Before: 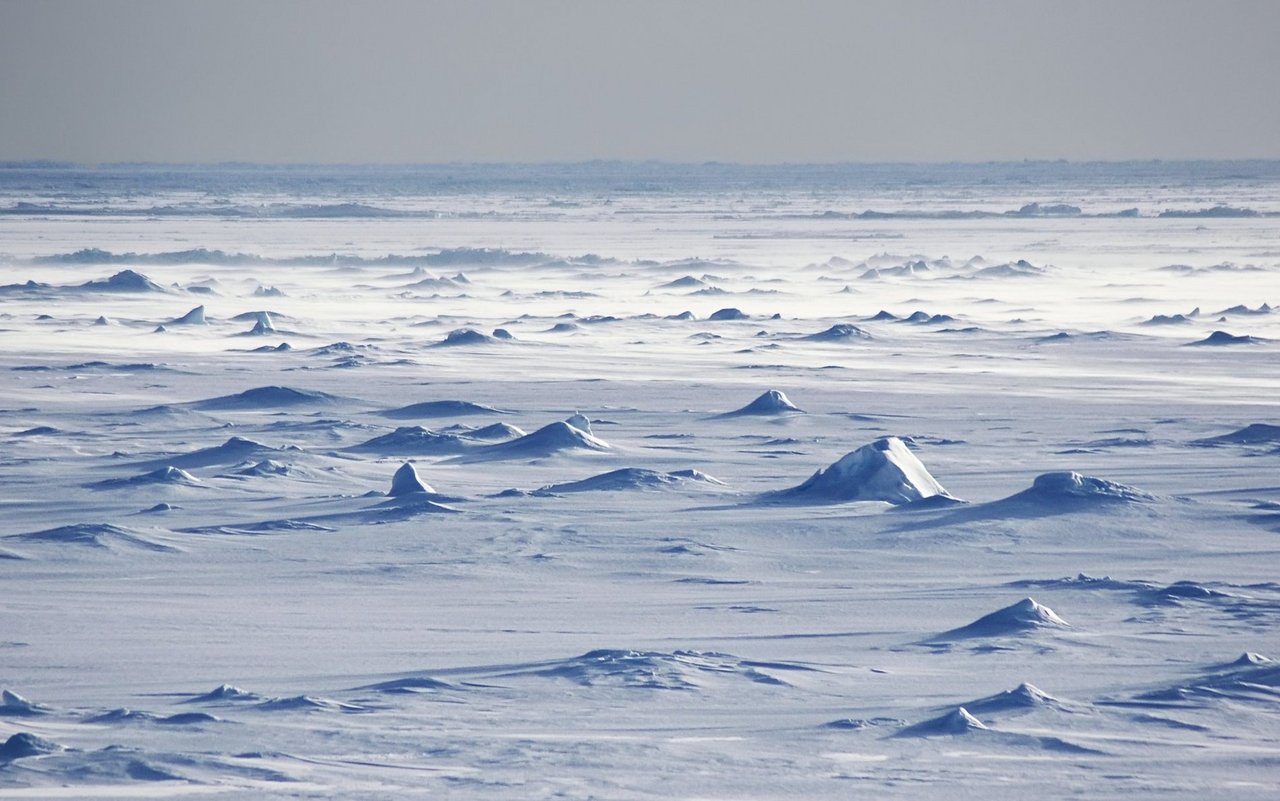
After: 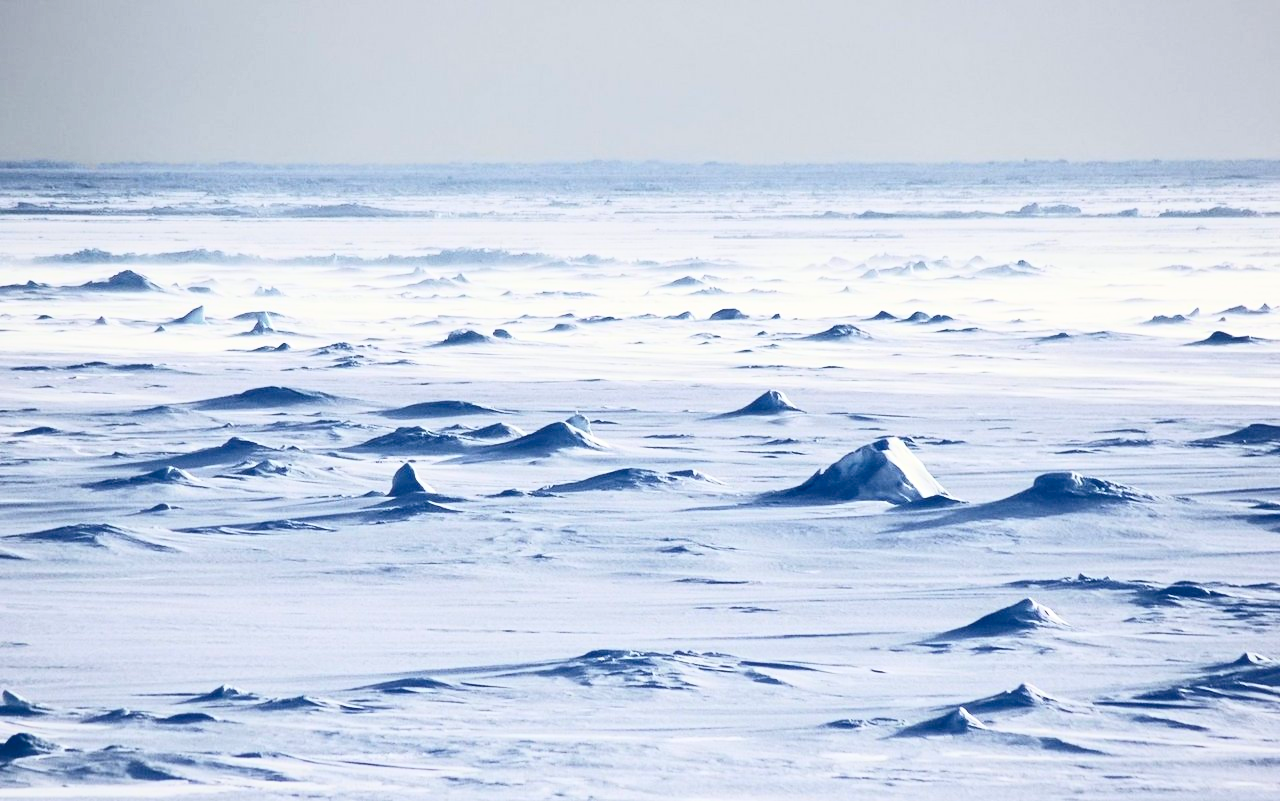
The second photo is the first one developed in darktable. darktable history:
contrast brightness saturation: contrast 0.408, brightness 0.111, saturation 0.206
